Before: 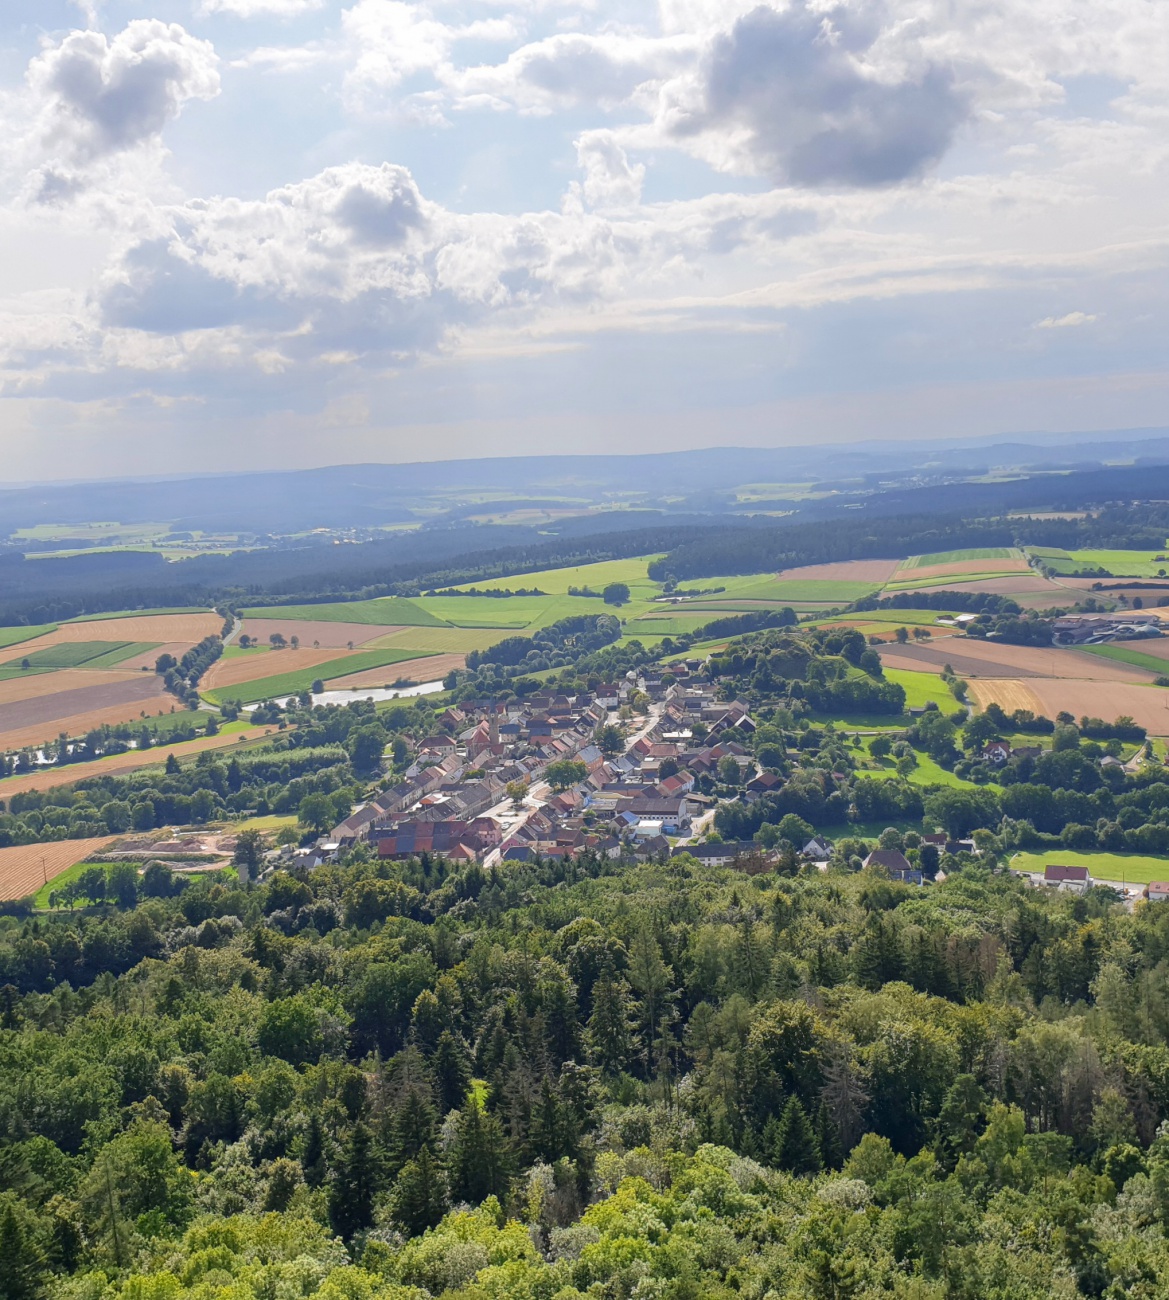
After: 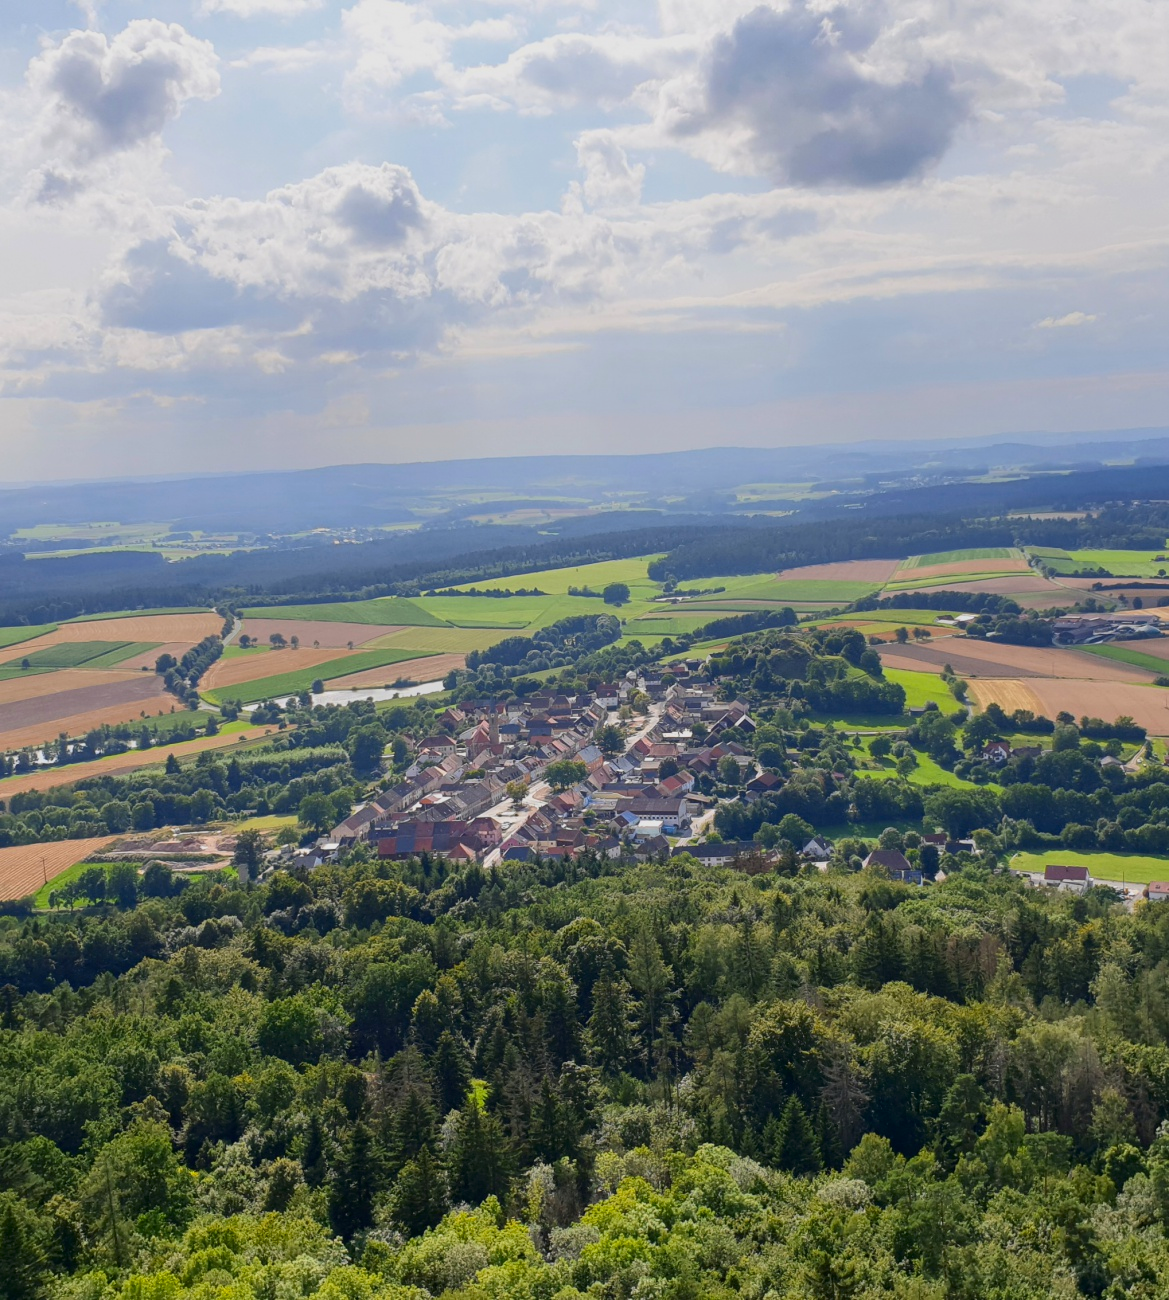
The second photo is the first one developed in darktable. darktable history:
contrast brightness saturation: contrast 0.146, brightness -0.008, saturation 0.103
shadows and highlights: radius 121.35, shadows 21.96, white point adjustment -9.61, highlights -12.43, soften with gaussian
